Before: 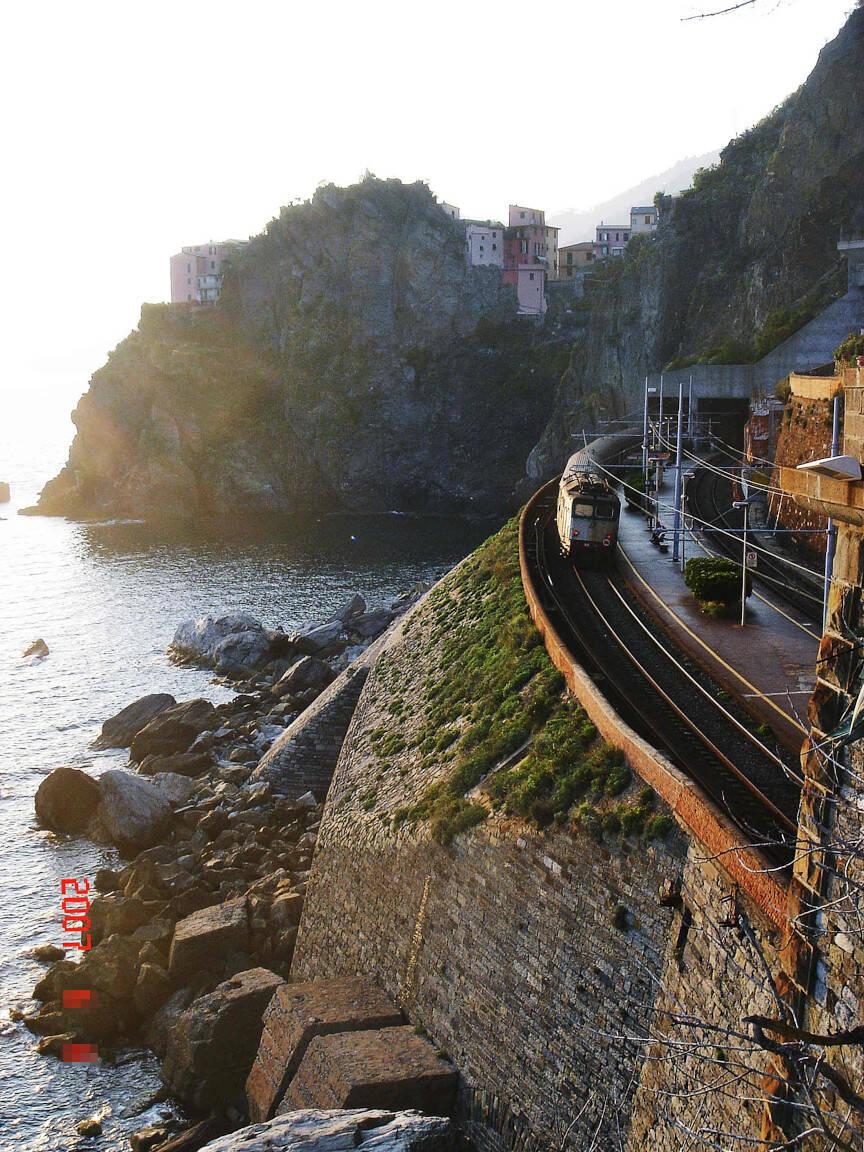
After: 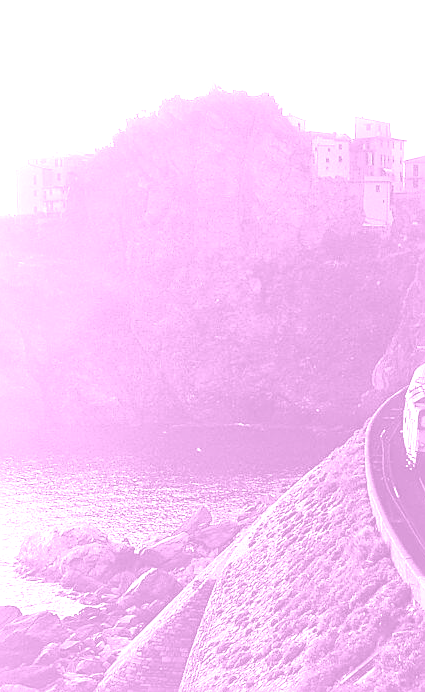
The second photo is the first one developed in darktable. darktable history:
tone equalizer: -8 EV -0.417 EV, -7 EV -0.389 EV, -6 EV -0.333 EV, -5 EV -0.222 EV, -3 EV 0.222 EV, -2 EV 0.333 EV, -1 EV 0.389 EV, +0 EV 0.417 EV, edges refinement/feathering 500, mask exposure compensation -1.57 EV, preserve details no
exposure: black level correction 0, exposure 1.35 EV, compensate exposure bias true, compensate highlight preservation false
sharpen: on, module defaults
crop: left 17.835%, top 7.675%, right 32.881%, bottom 32.213%
color balance rgb: perceptual saturation grading › global saturation 25%, global vibrance 20%
colorize: hue 331.2°, saturation 75%, source mix 30.28%, lightness 70.52%, version 1
